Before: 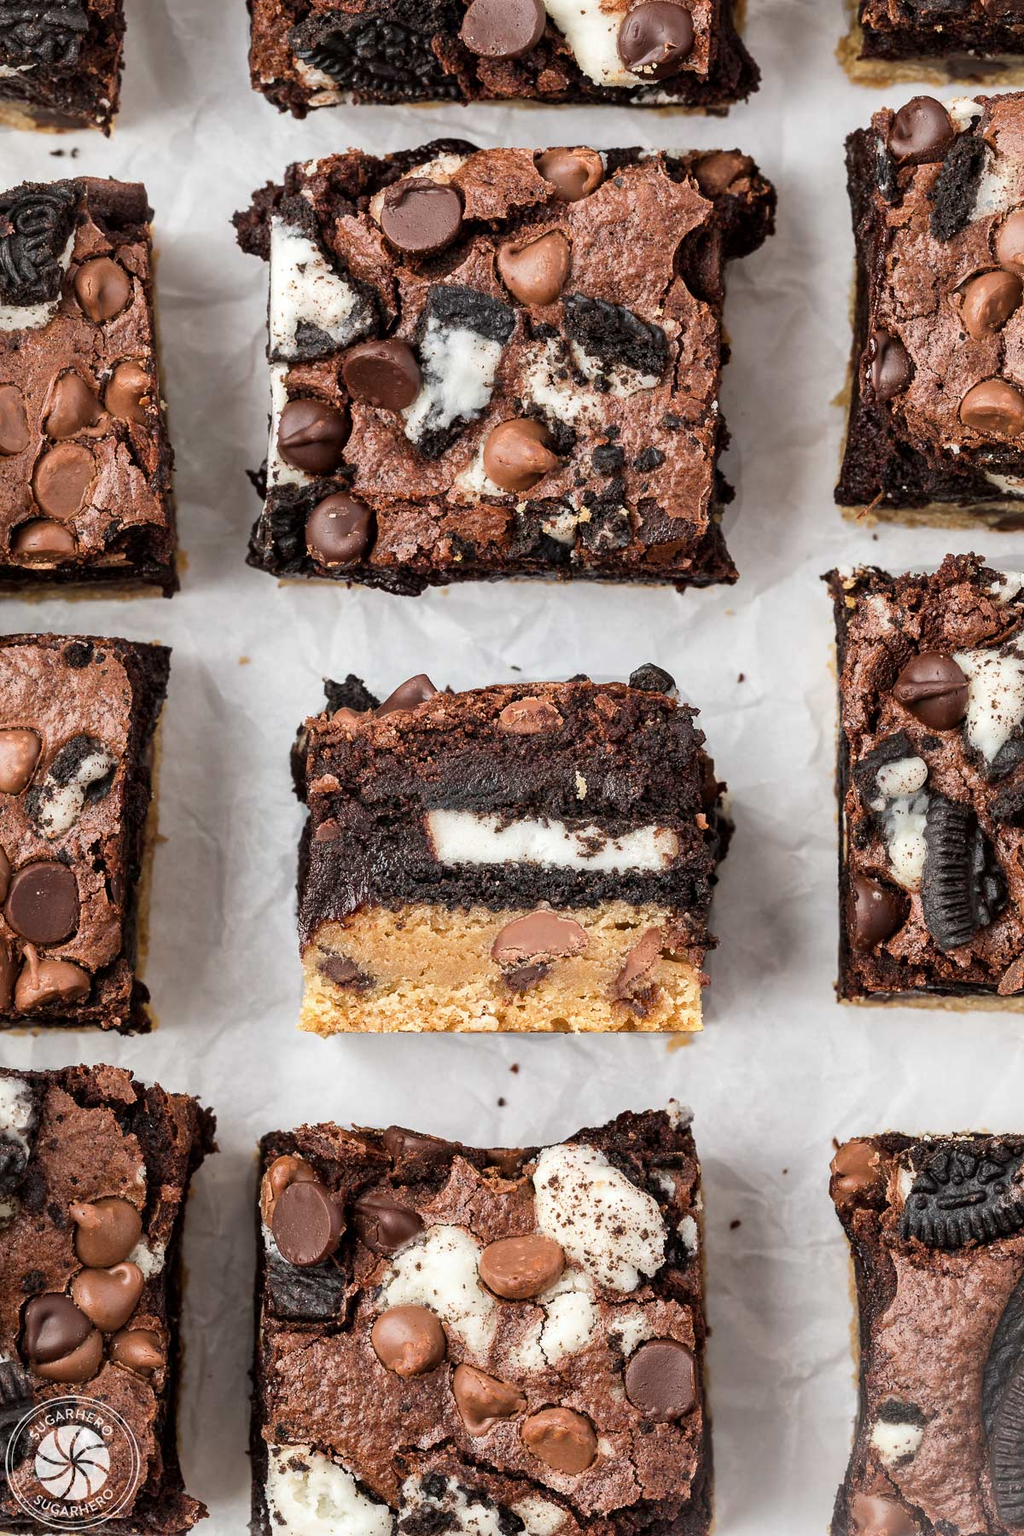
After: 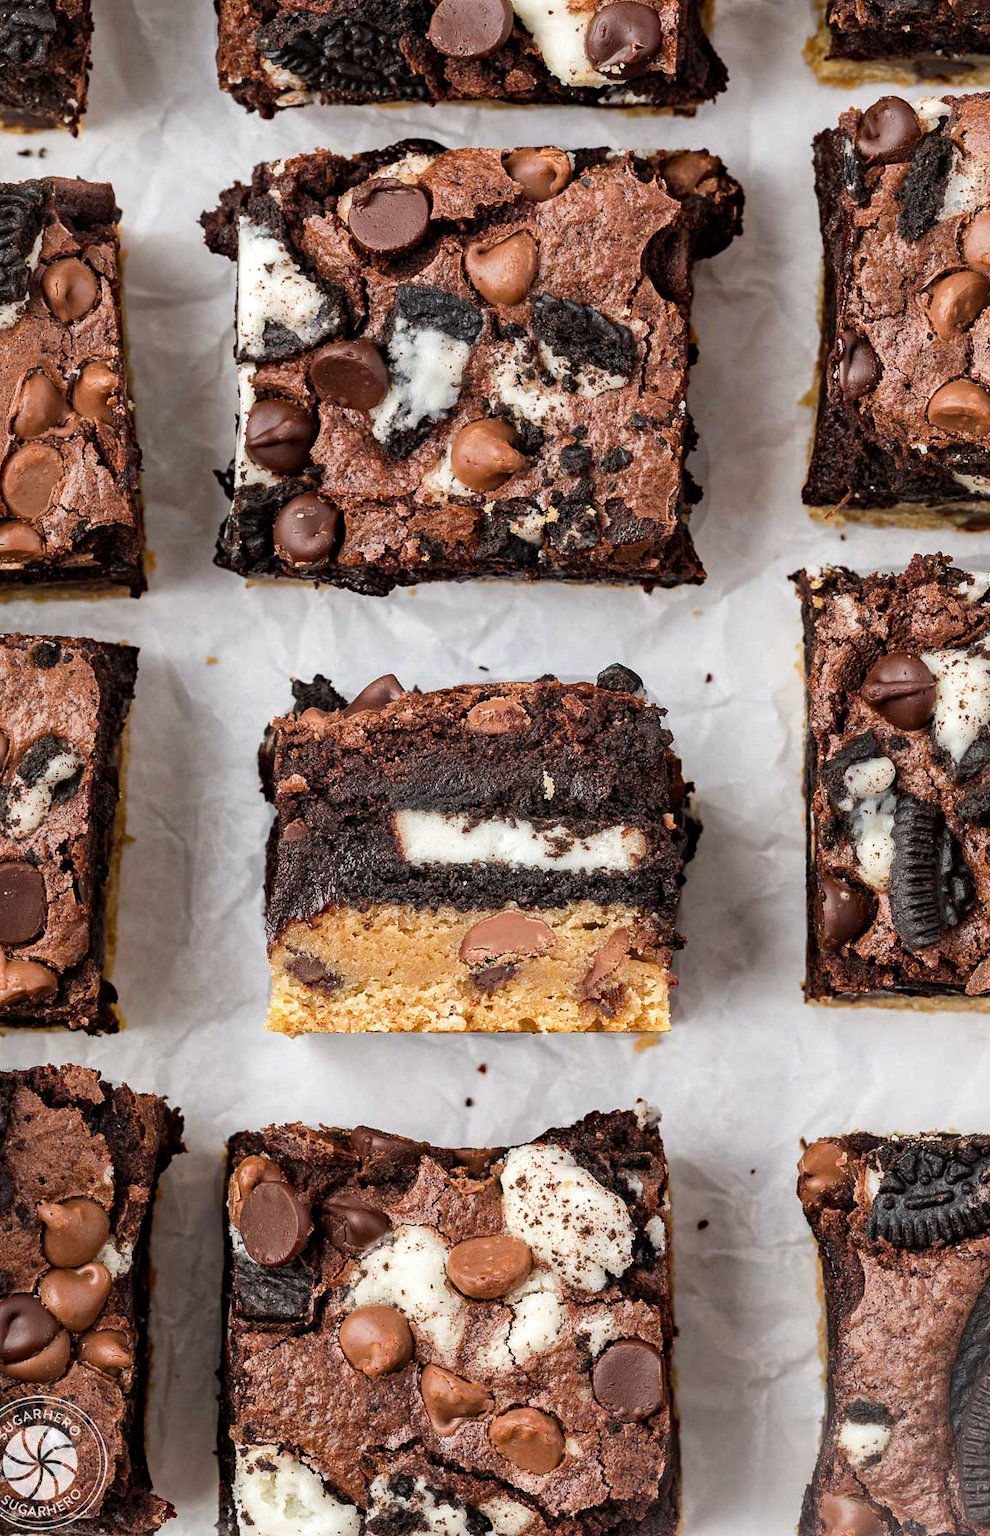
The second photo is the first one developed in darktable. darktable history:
crop and rotate: left 3.238%
haze removal: strength 0.29, distance 0.25, compatibility mode true, adaptive false
